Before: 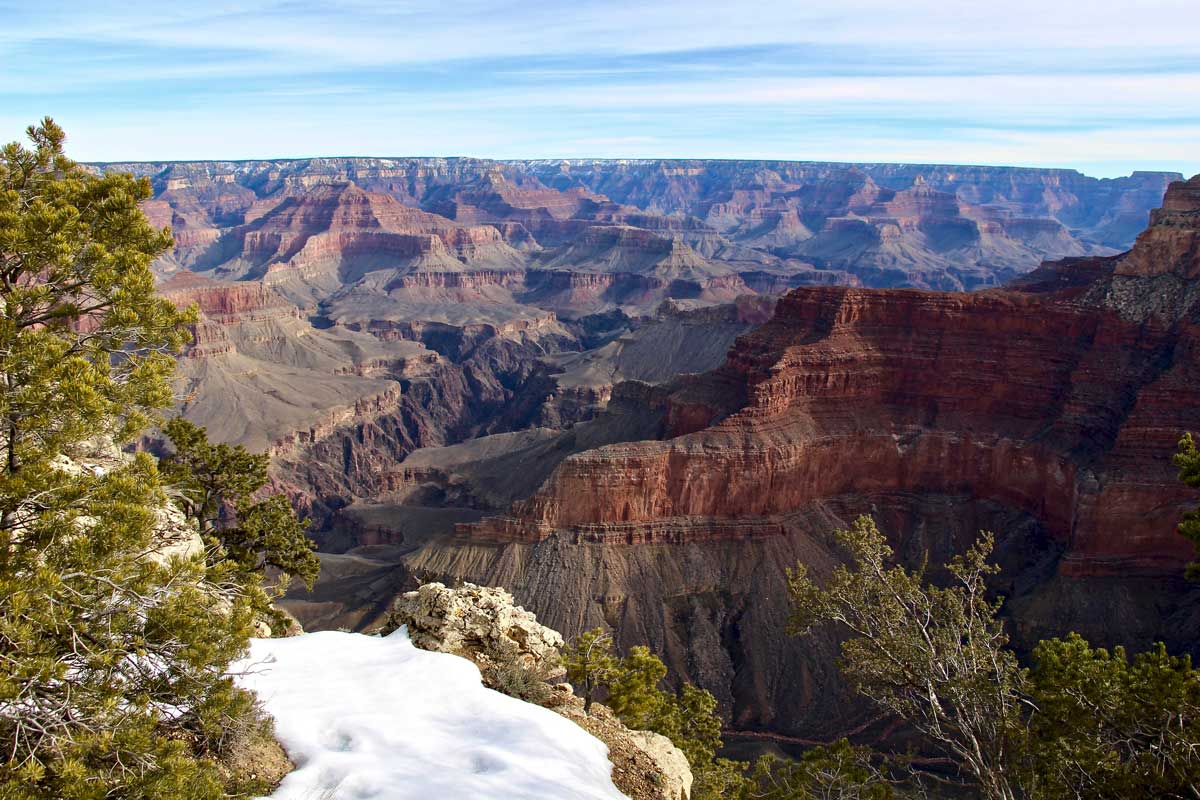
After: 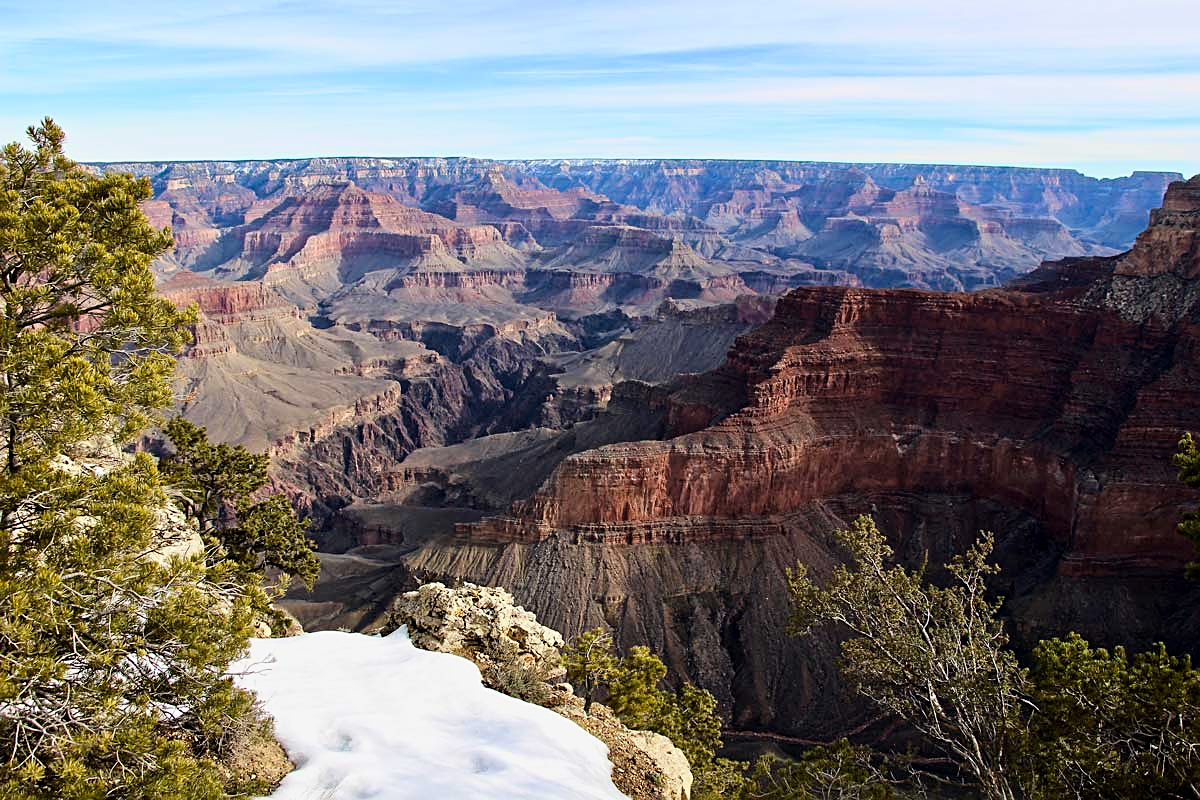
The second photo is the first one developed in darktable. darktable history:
color balance rgb: perceptual saturation grading › global saturation 0.126%
exposure: exposure -0.21 EV, compensate highlight preservation false
sharpen: on, module defaults
tone curve: curves: ch0 [(0, 0) (0.004, 0.001) (0.133, 0.112) (0.325, 0.362) (0.832, 0.893) (1, 1)], color space Lab, linked channels, preserve colors none
